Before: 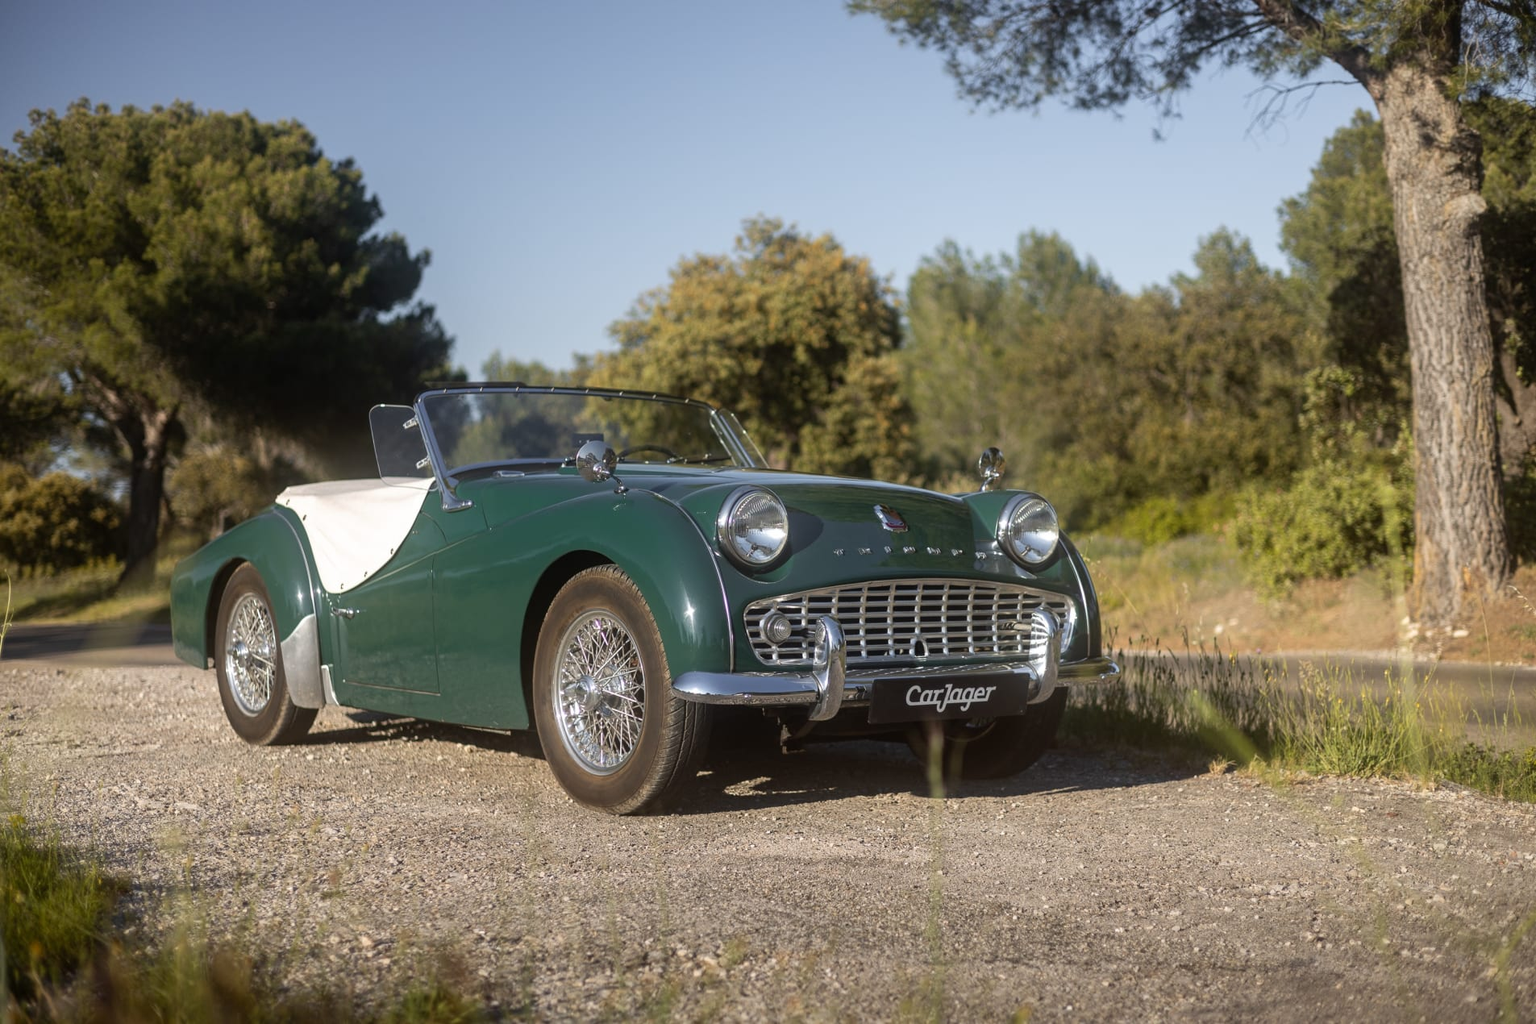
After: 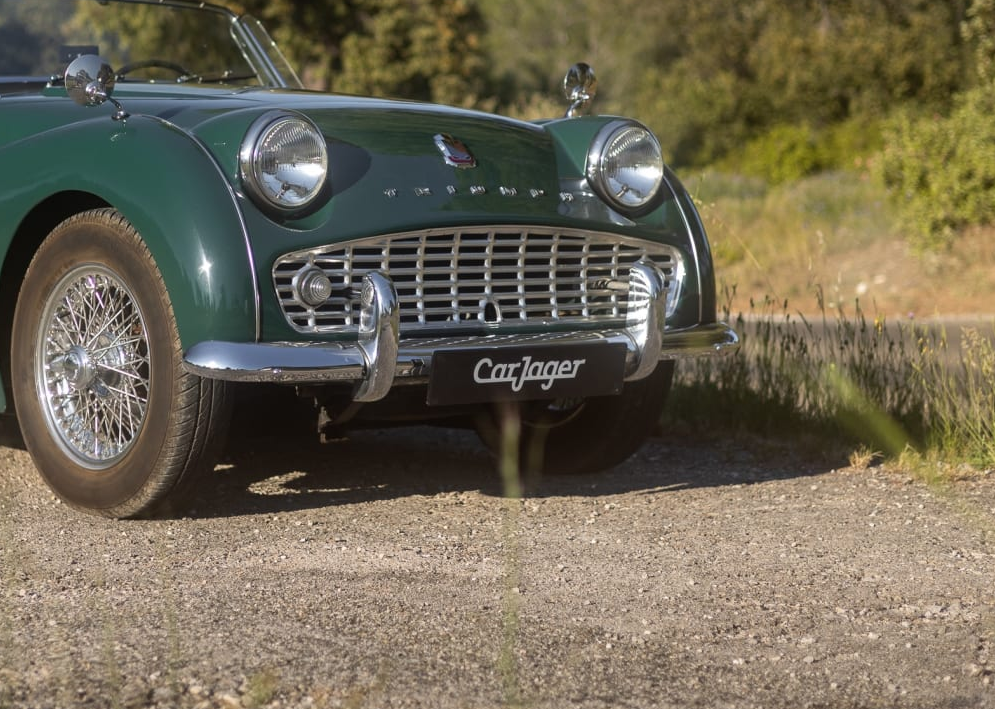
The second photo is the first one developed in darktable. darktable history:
crop: left 34.156%, top 38.758%, right 13.575%, bottom 5.392%
